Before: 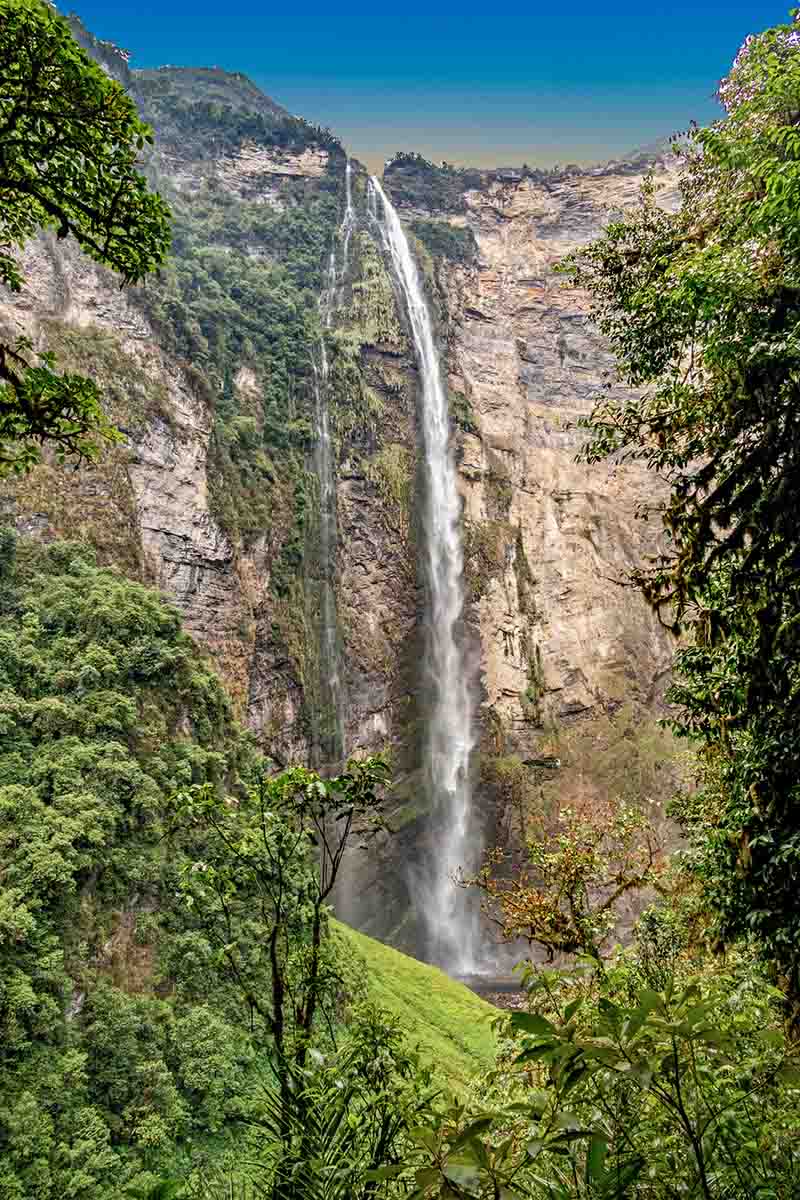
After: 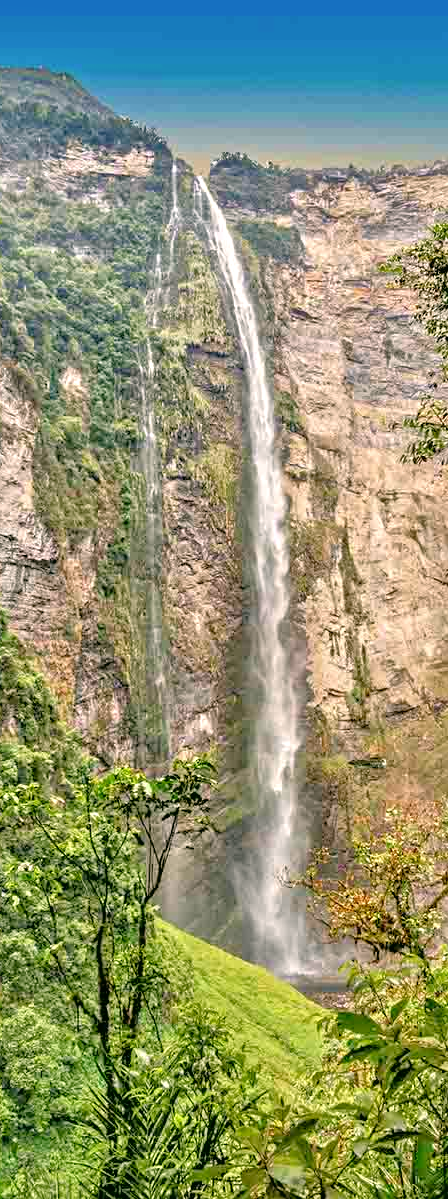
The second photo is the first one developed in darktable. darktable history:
crop: left 21.852%, right 22.138%, bottom 0.008%
color correction: highlights a* 4.19, highlights b* 4.97, shadows a* -7.39, shadows b* 4.71
tone equalizer: -7 EV 0.154 EV, -6 EV 0.626 EV, -5 EV 1.18 EV, -4 EV 1.34 EV, -3 EV 1.13 EV, -2 EV 0.6 EV, -1 EV 0.162 EV, luminance estimator HSV value / RGB max
